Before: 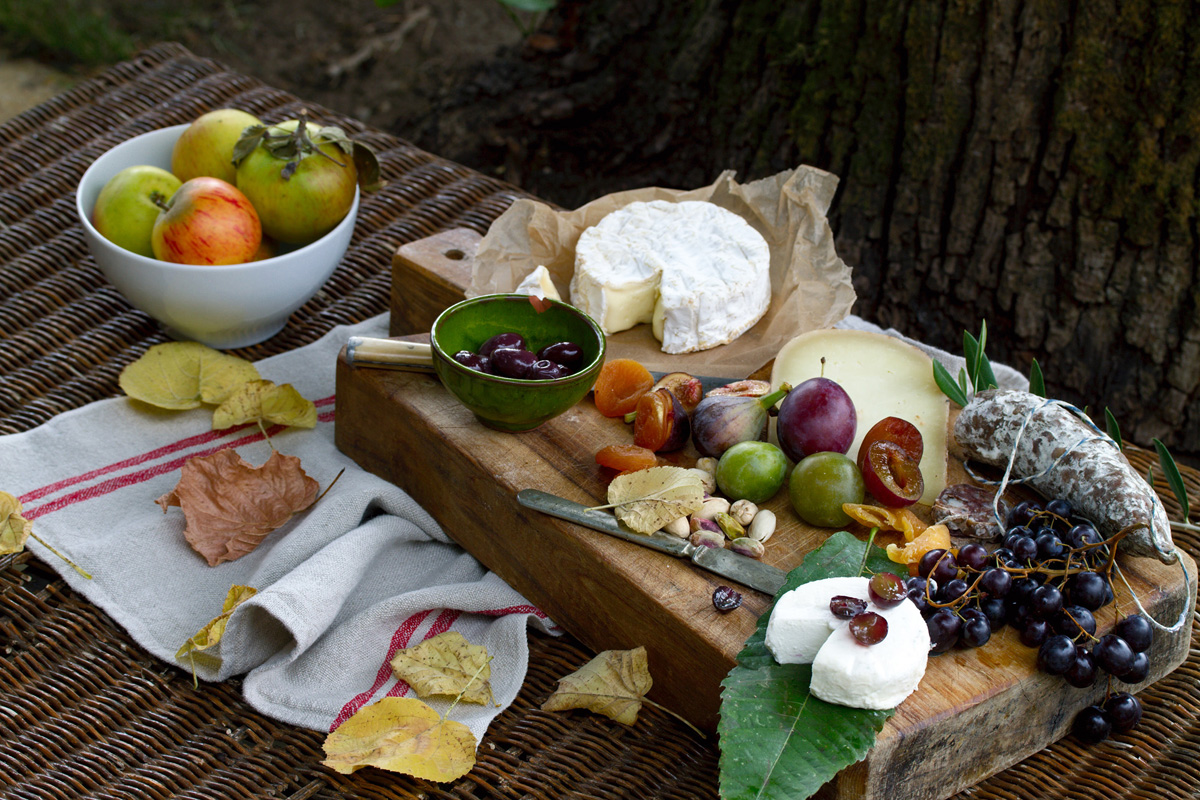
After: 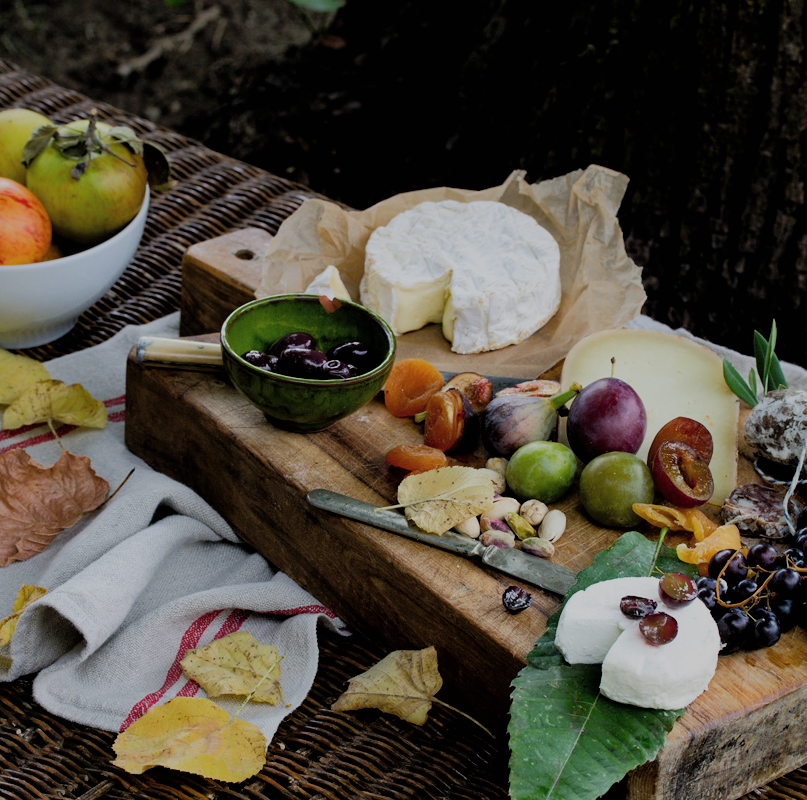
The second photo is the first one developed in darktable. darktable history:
contrast brightness saturation: saturation -0.048
filmic rgb: black relative exposure -5.06 EV, white relative exposure 3.99 EV, threshold 5.94 EV, hardness 2.89, contrast 1.099, highlights saturation mix -21.1%, enable highlight reconstruction true
shadows and highlights: shadows 39.76, highlights -59.97
crop and rotate: left 17.568%, right 15.147%
